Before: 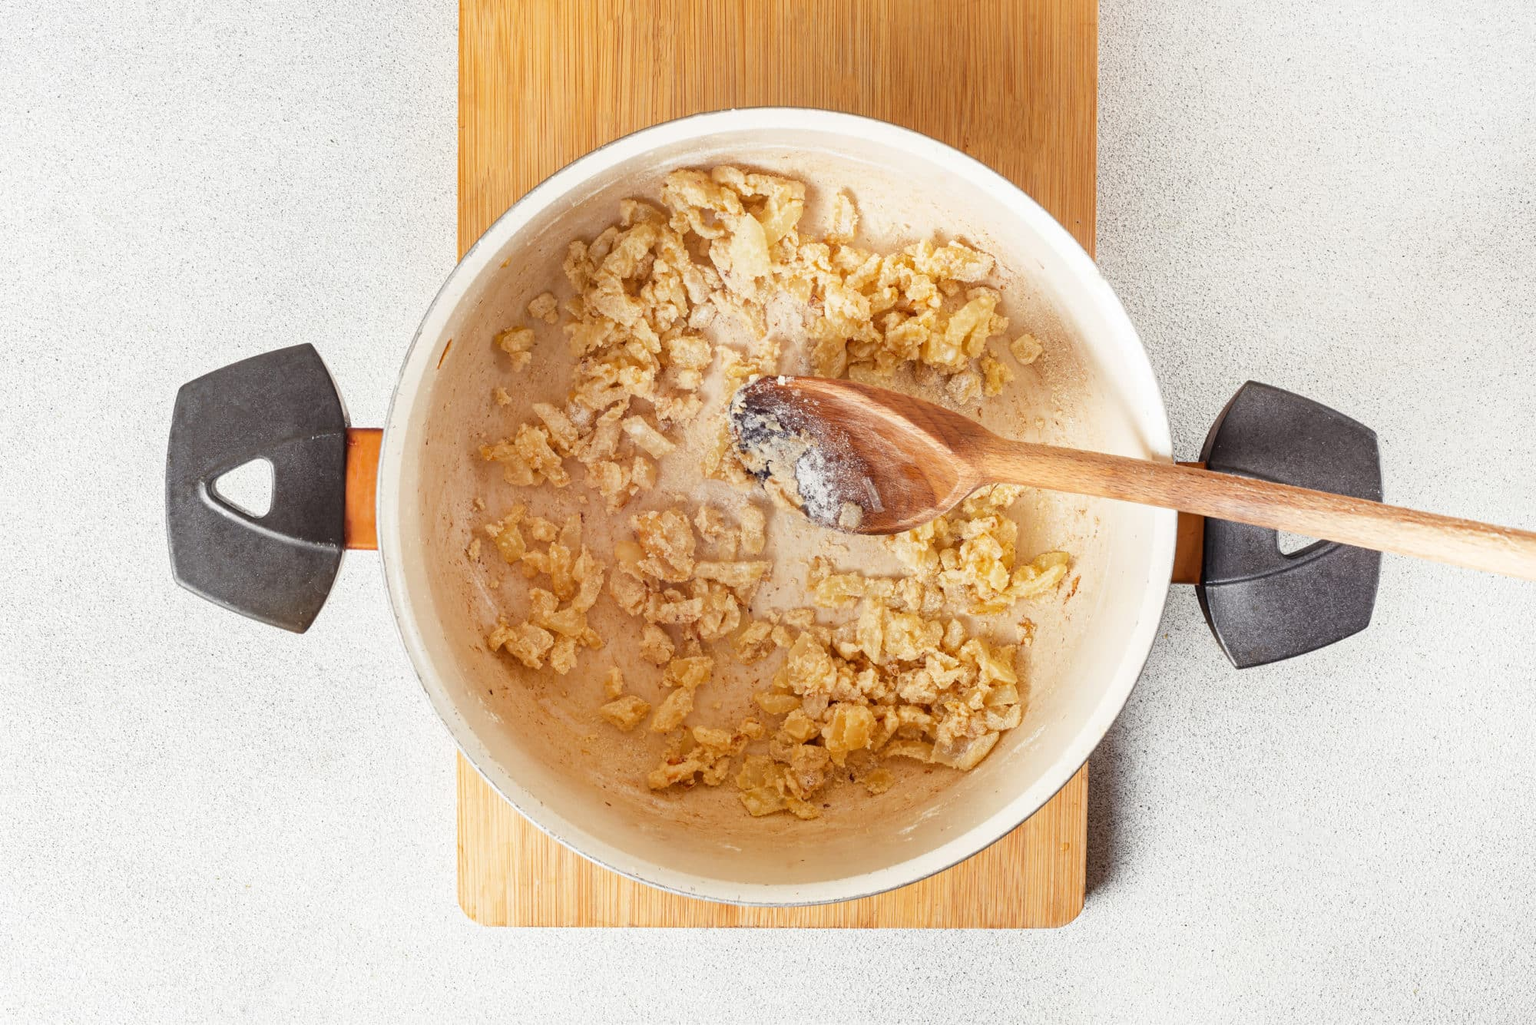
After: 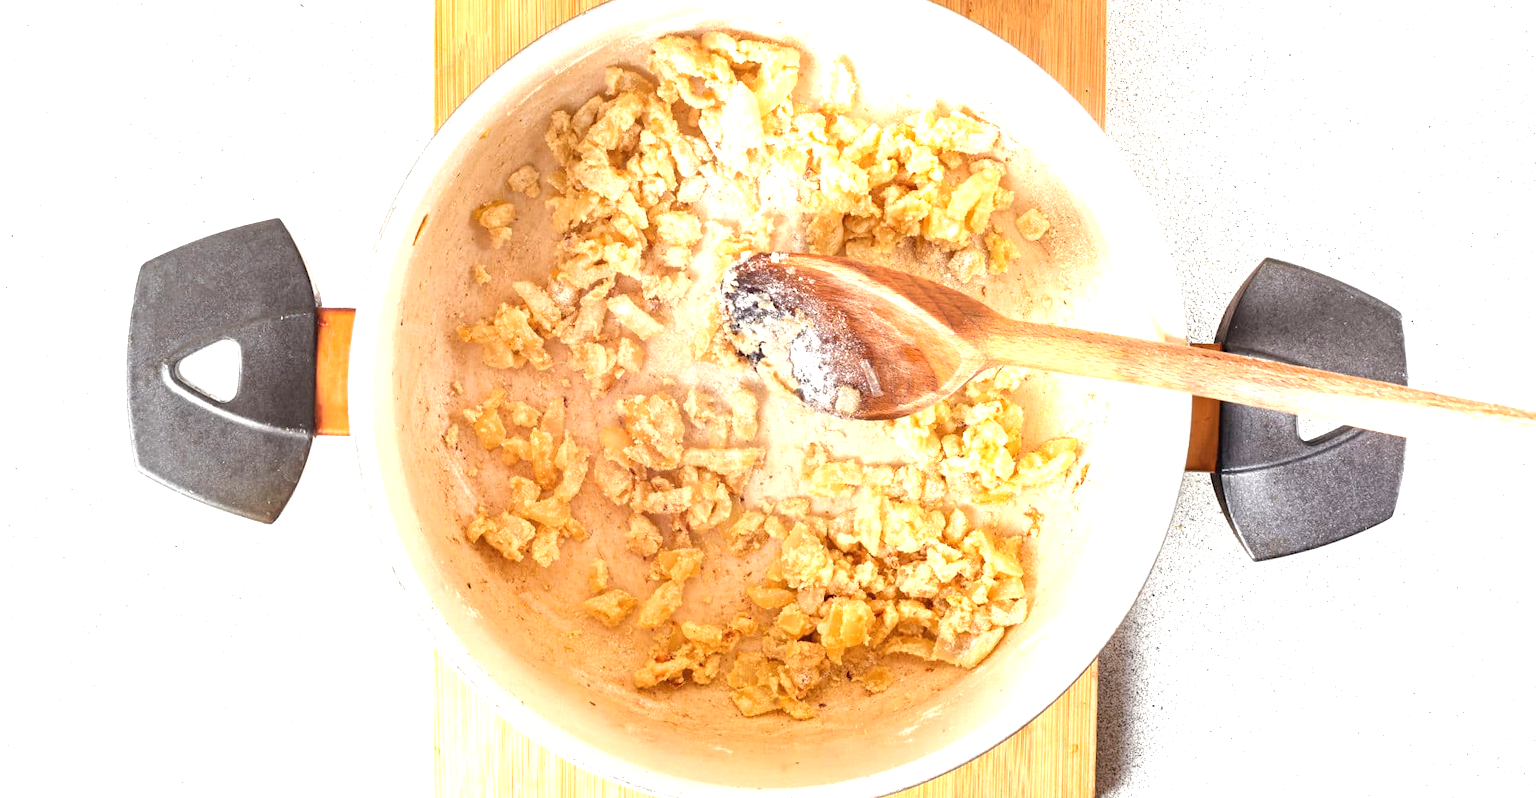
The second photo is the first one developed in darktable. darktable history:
crop and rotate: left 2.991%, top 13.302%, right 1.981%, bottom 12.636%
exposure: black level correction 0, exposure 1 EV, compensate exposure bias true, compensate highlight preservation false
